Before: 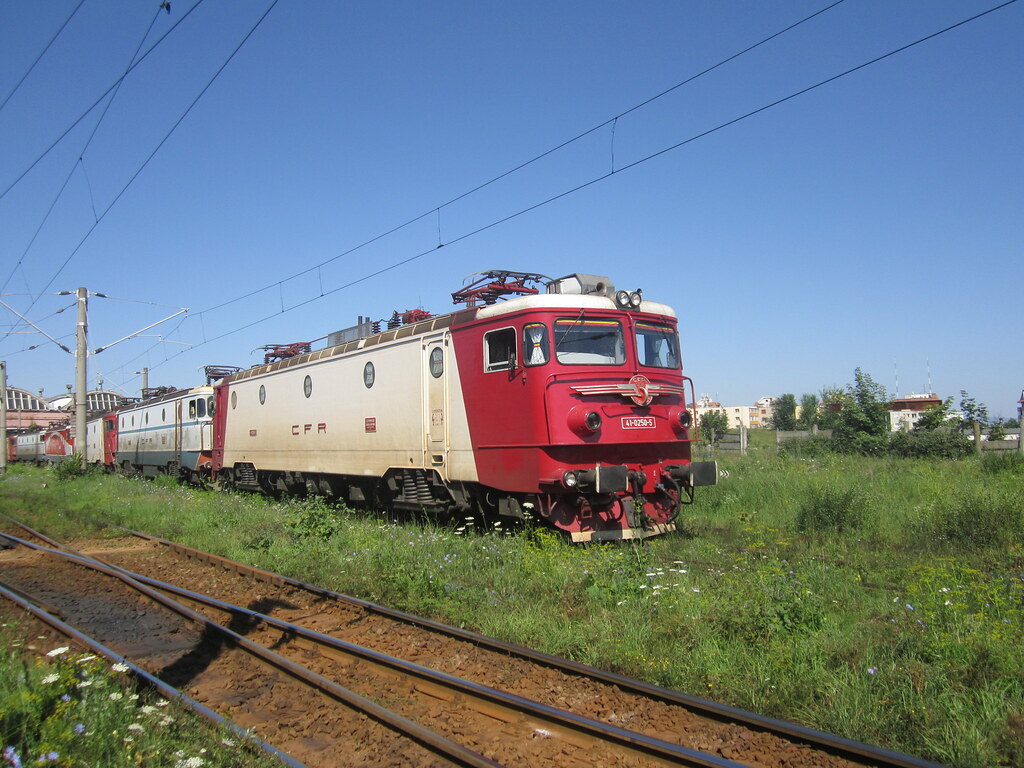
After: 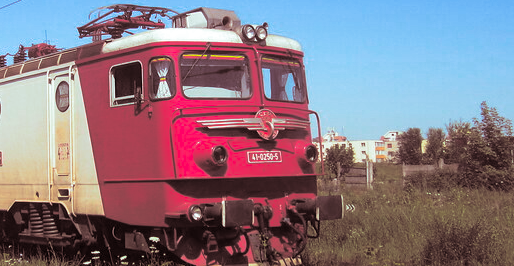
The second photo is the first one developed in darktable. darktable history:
crop: left 36.607%, top 34.735%, right 13.146%, bottom 30.611%
color contrast: green-magenta contrast 1.69, blue-yellow contrast 1.49
split-toning: shadows › saturation 0.3, highlights › hue 180°, highlights › saturation 0.3, compress 0%
